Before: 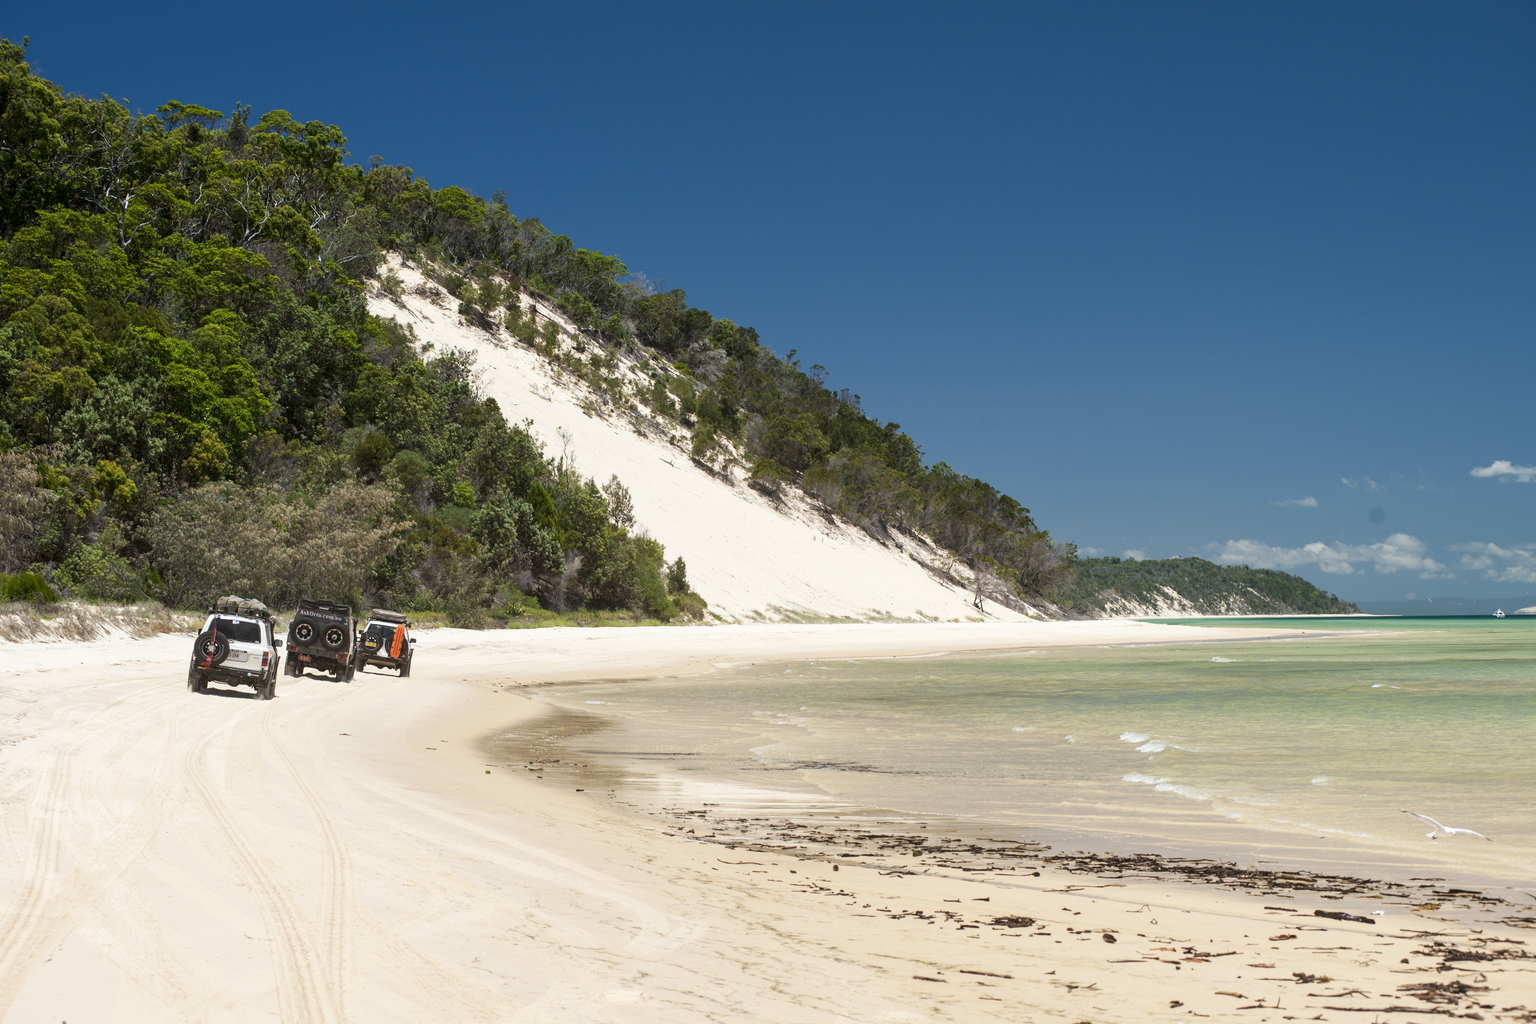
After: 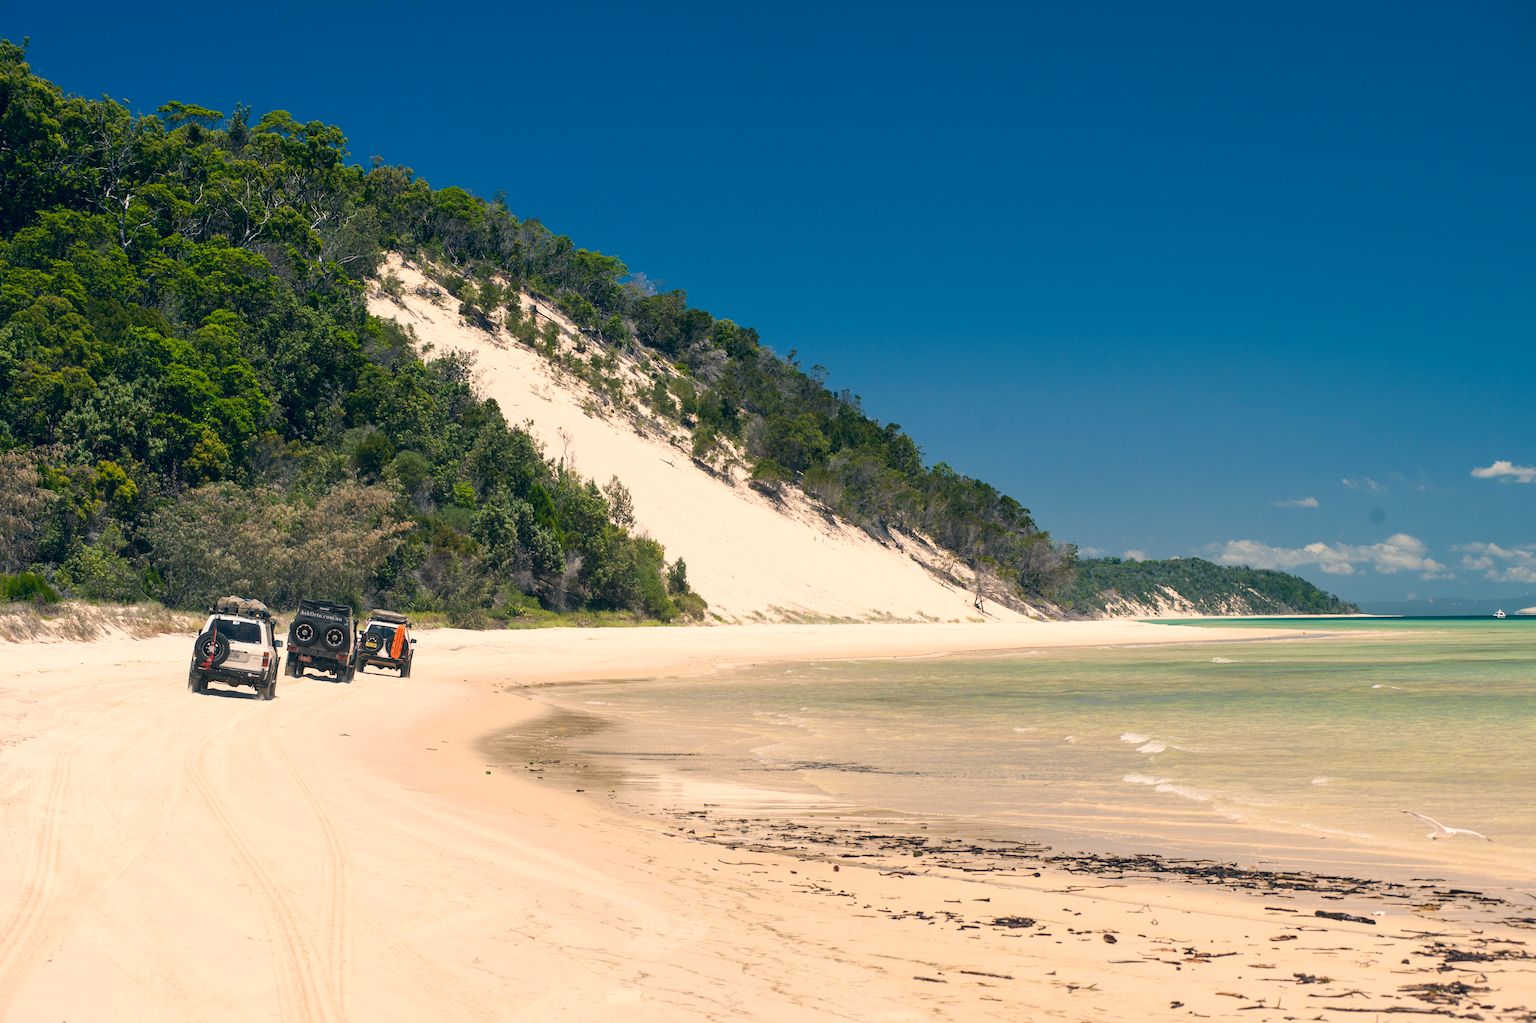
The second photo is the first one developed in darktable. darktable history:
color correction: highlights a* 10.32, highlights b* 14.66, shadows a* -9.59, shadows b* -15.02
